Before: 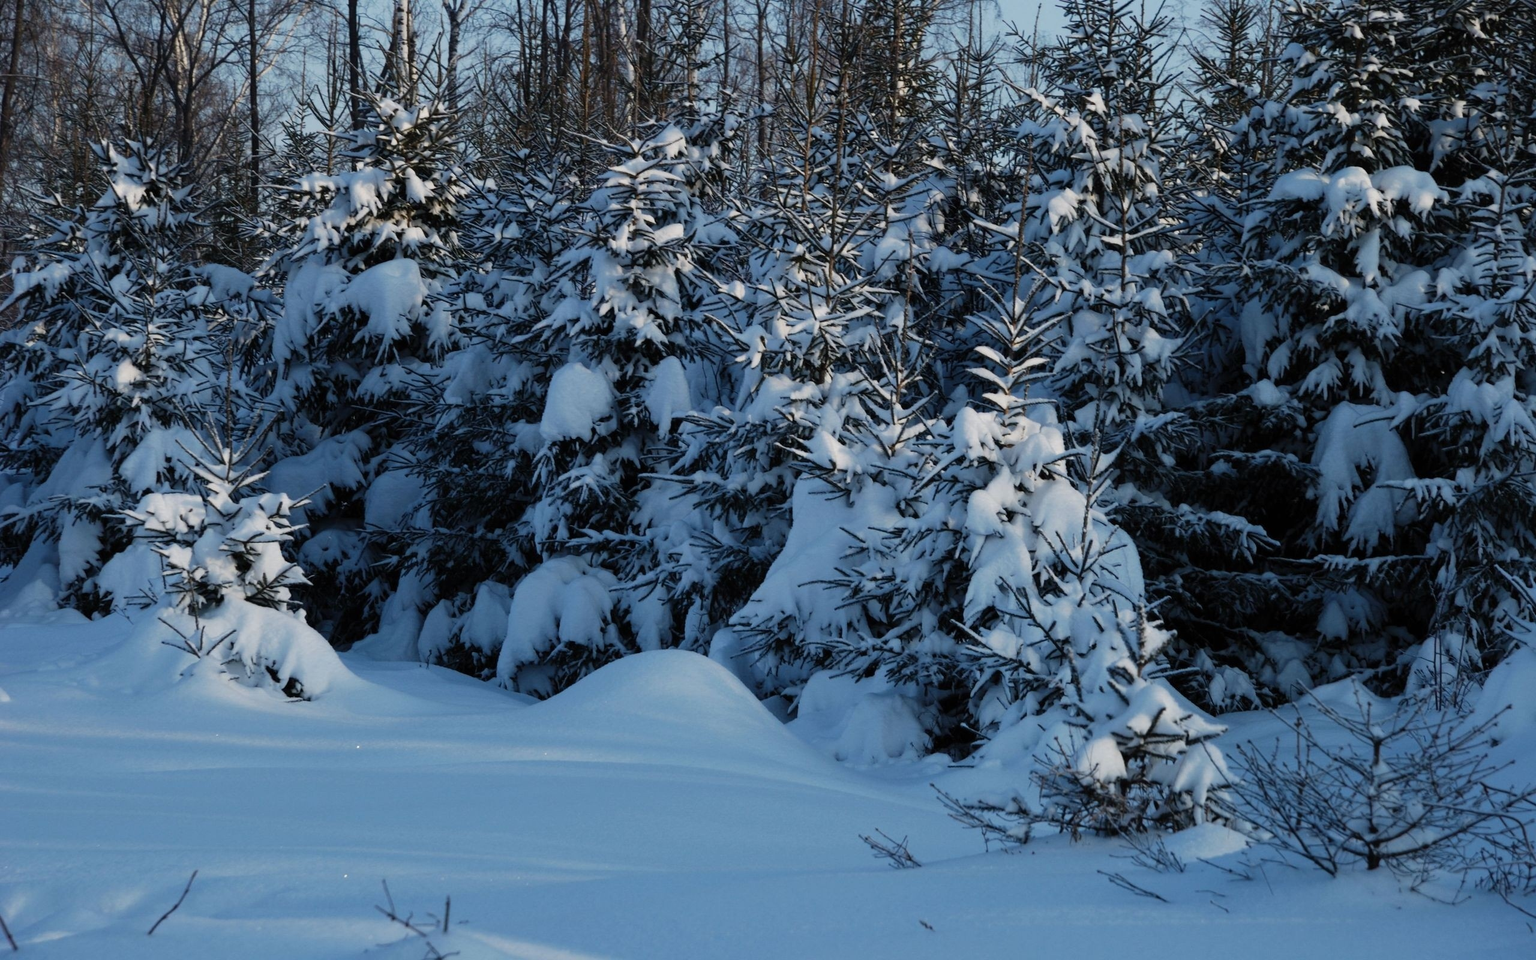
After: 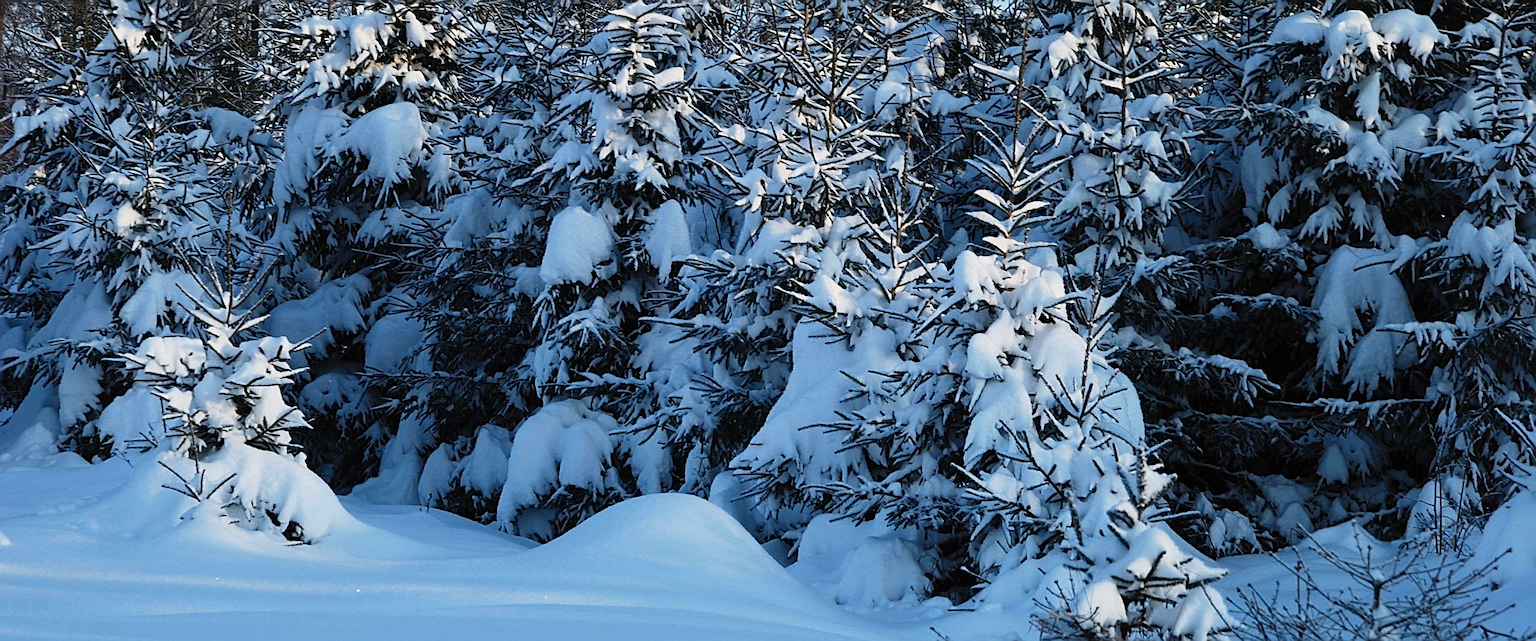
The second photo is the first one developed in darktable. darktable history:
sharpen: amount 0.985
crop: top 16.363%, bottom 16.784%
contrast brightness saturation: contrast 0.2, brightness 0.161, saturation 0.216
